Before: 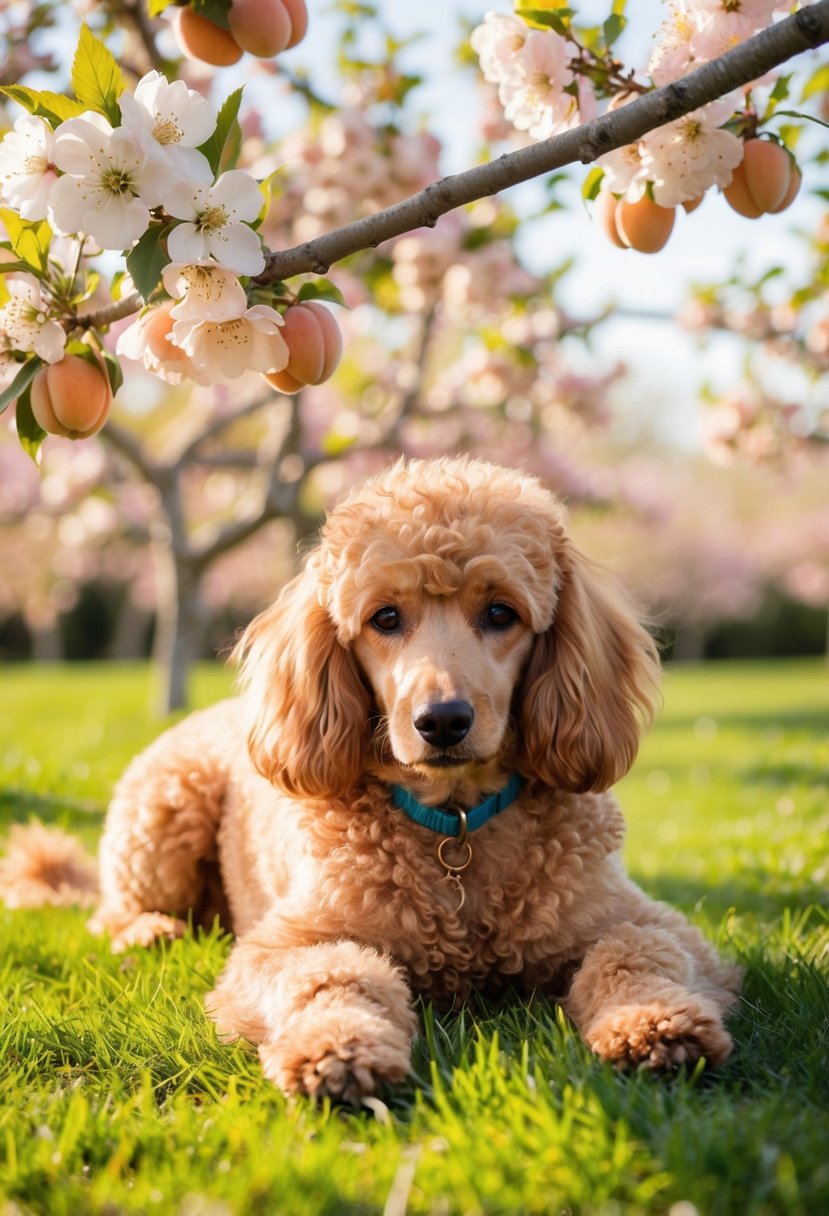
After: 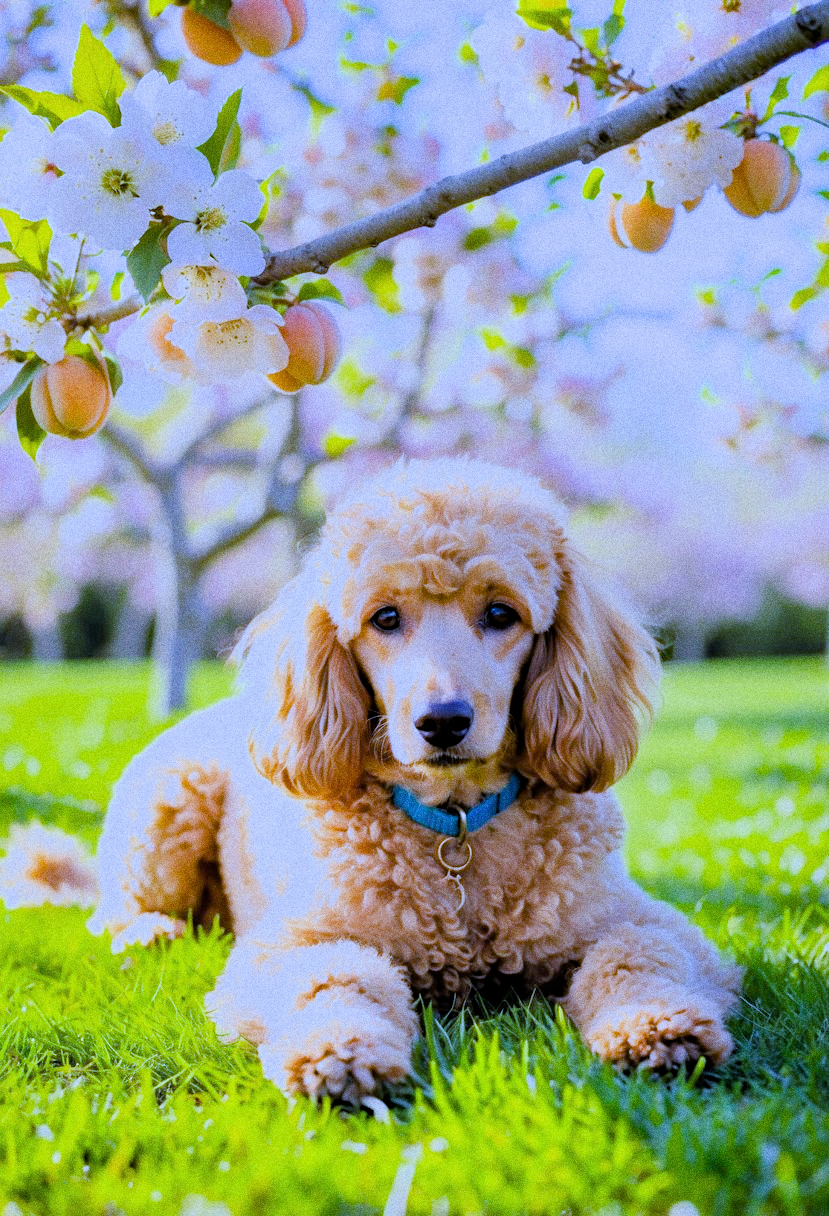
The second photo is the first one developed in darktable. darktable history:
color balance rgb: perceptual saturation grading › global saturation 25%, global vibrance 10%
tone equalizer: -8 EV 1 EV, -7 EV 1 EV, -6 EV 1 EV, -5 EV 1 EV, -4 EV 1 EV, -3 EV 0.75 EV, -2 EV 0.5 EV, -1 EV 0.25 EV
filmic rgb: black relative exposure -4.38 EV, white relative exposure 4.56 EV, hardness 2.37, contrast 1.05
exposure: exposure 0.935 EV, compensate highlight preservation false
haze removal: adaptive false
grain: coarseness 0.09 ISO, strength 40%
white balance: red 0.766, blue 1.537
